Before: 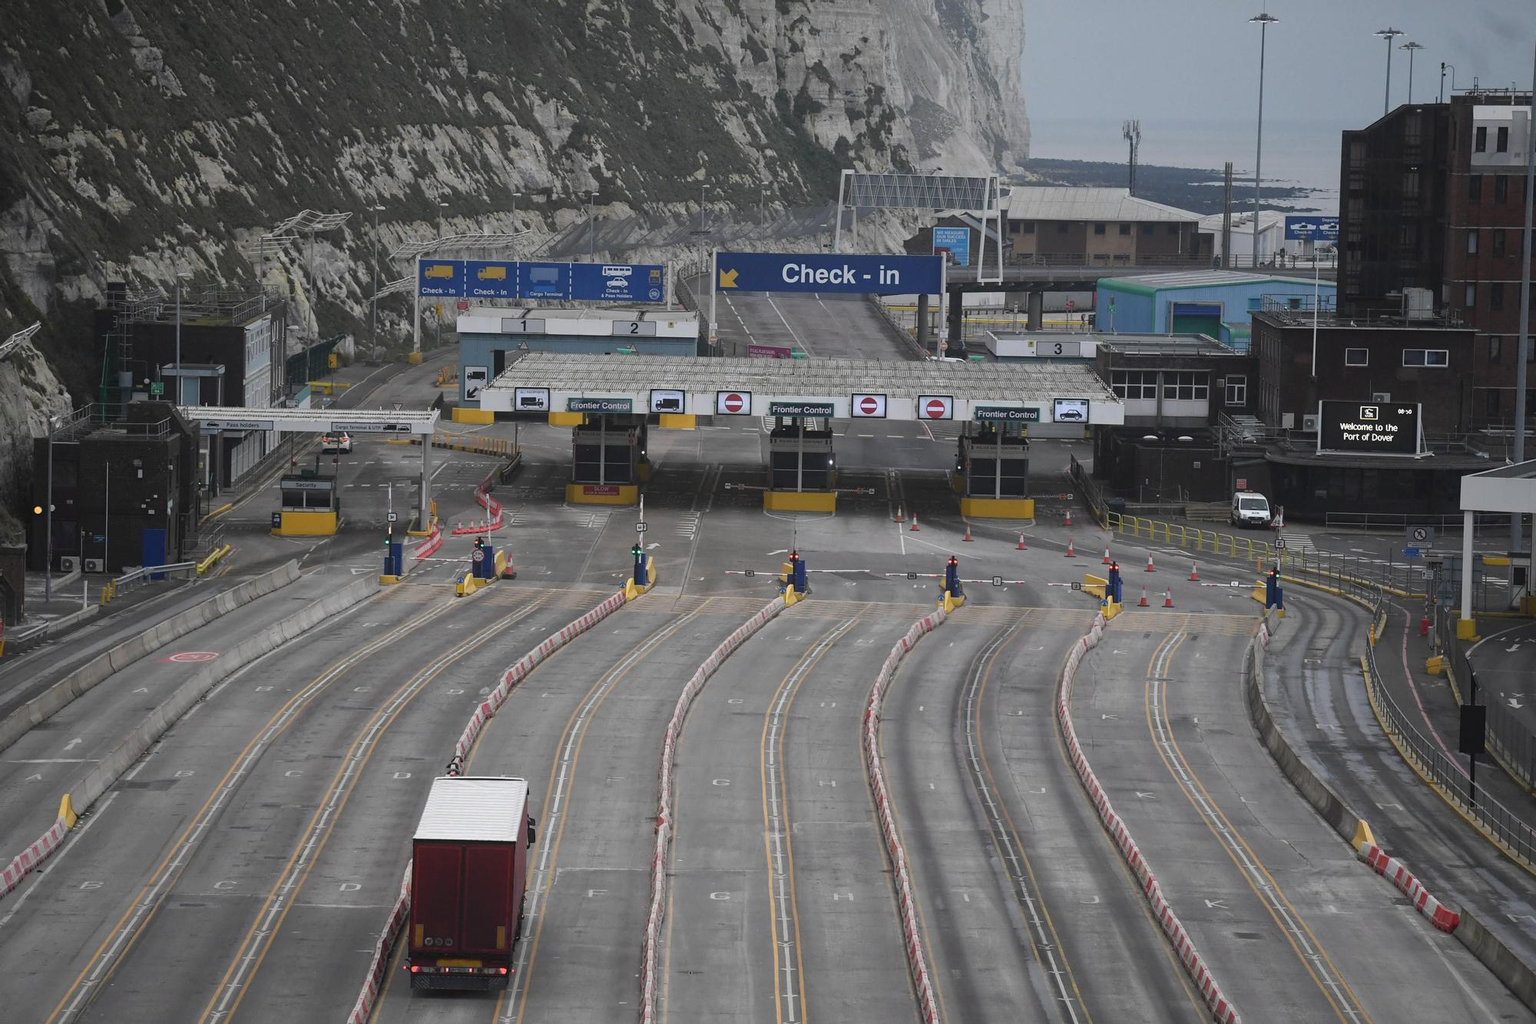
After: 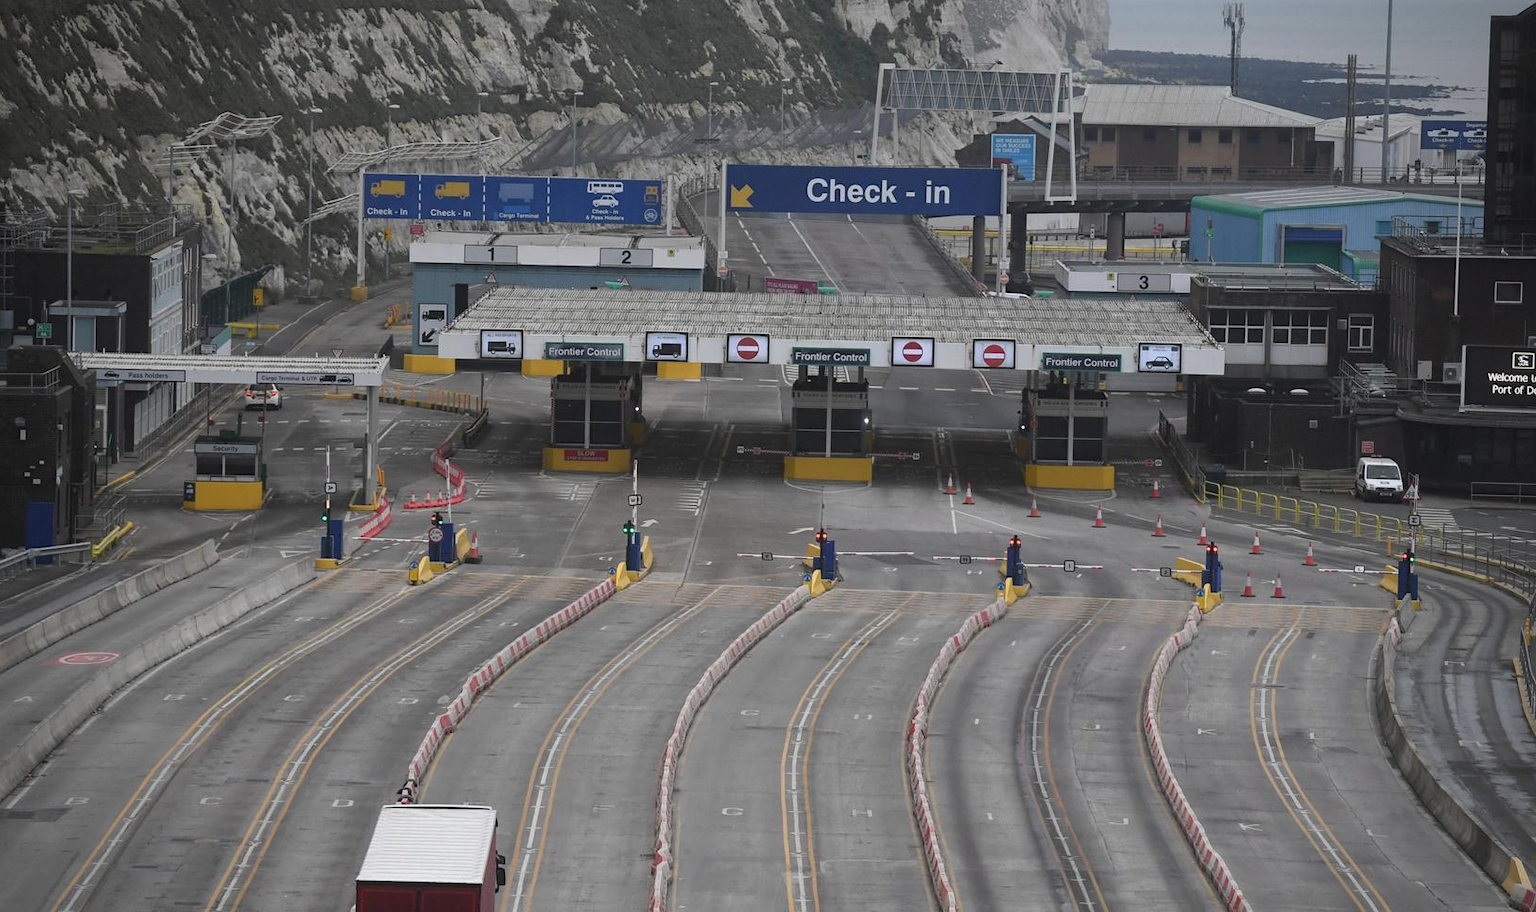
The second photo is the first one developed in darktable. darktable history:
vignetting: fall-off radius 60.91%
crop: left 7.91%, top 11.542%, right 10.143%, bottom 15.431%
